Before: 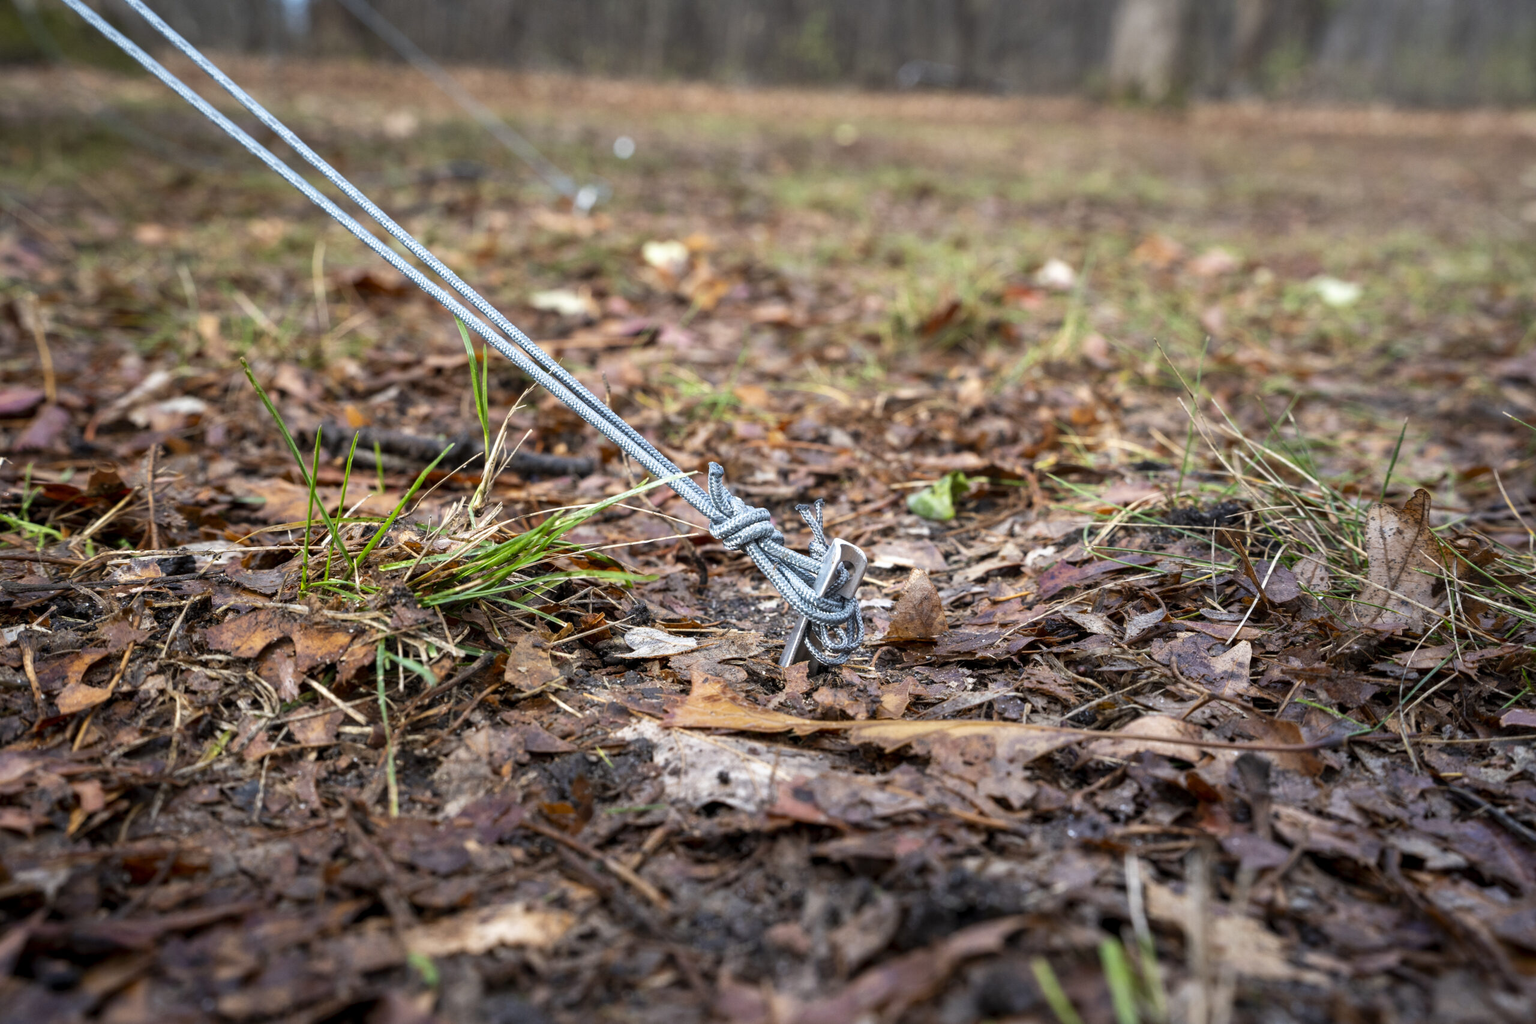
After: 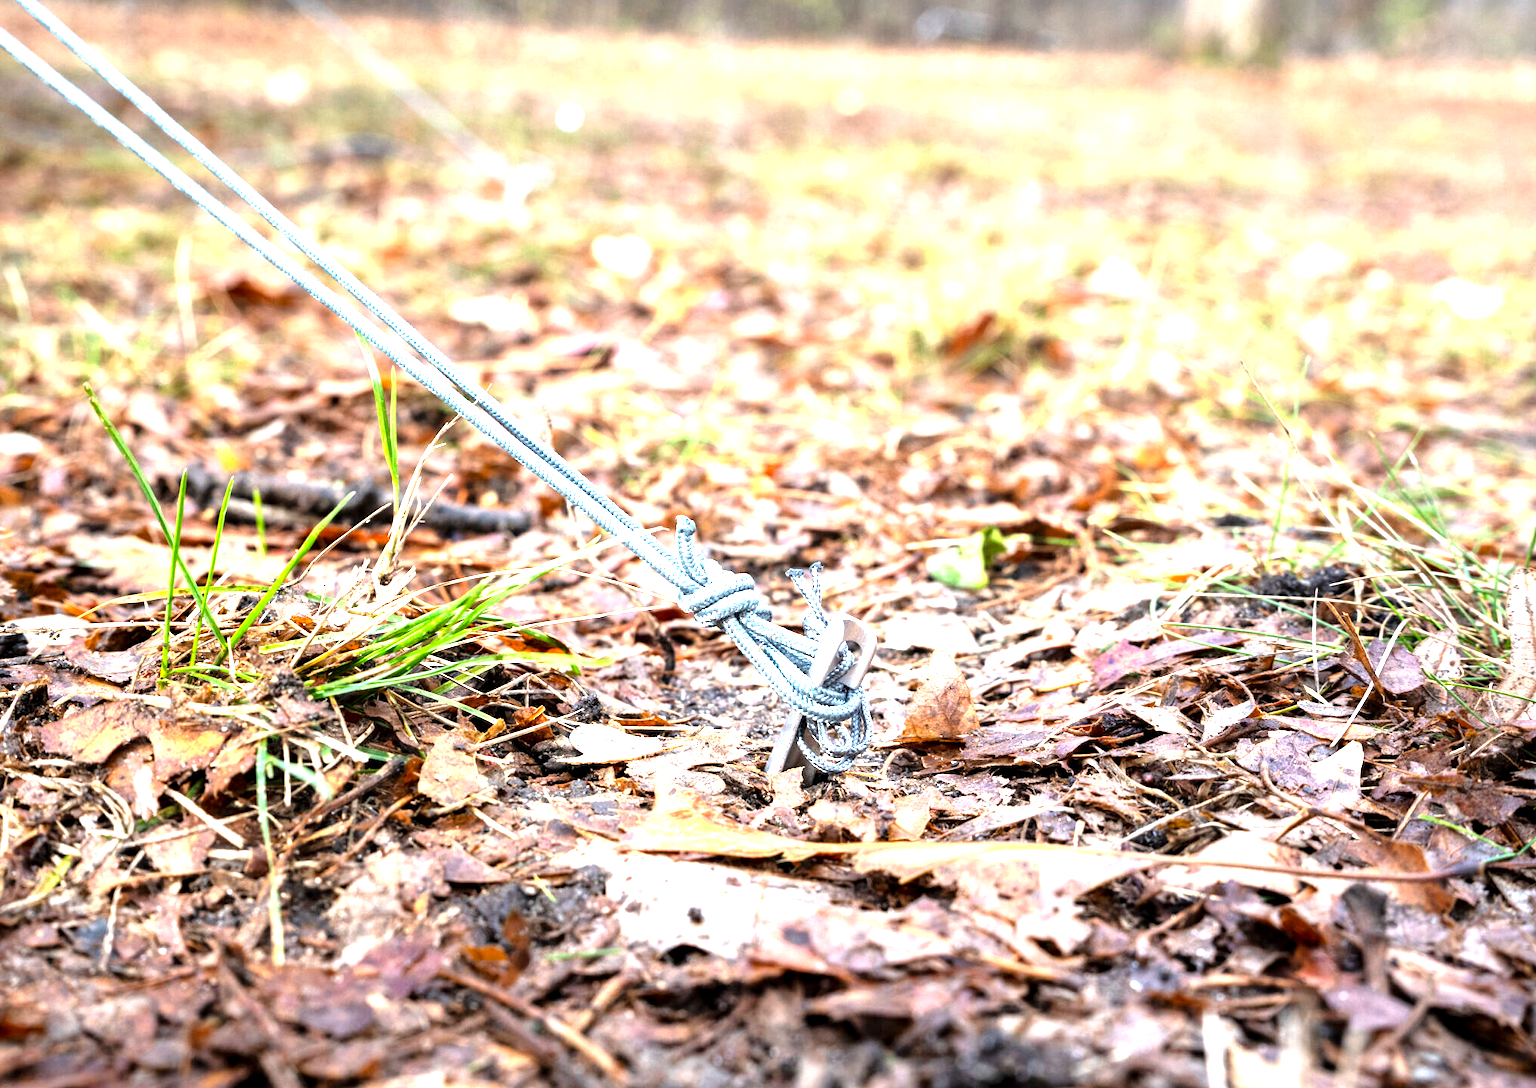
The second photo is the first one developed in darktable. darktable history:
tone equalizer: -8 EV -0.727 EV, -7 EV -0.701 EV, -6 EV -0.567 EV, -5 EV -0.362 EV, -3 EV 0.373 EV, -2 EV 0.6 EV, -1 EV 0.678 EV, +0 EV 0.723 EV
crop: left 11.329%, top 5.375%, right 9.598%, bottom 10.586%
exposure: exposure 1.136 EV, compensate highlight preservation false
